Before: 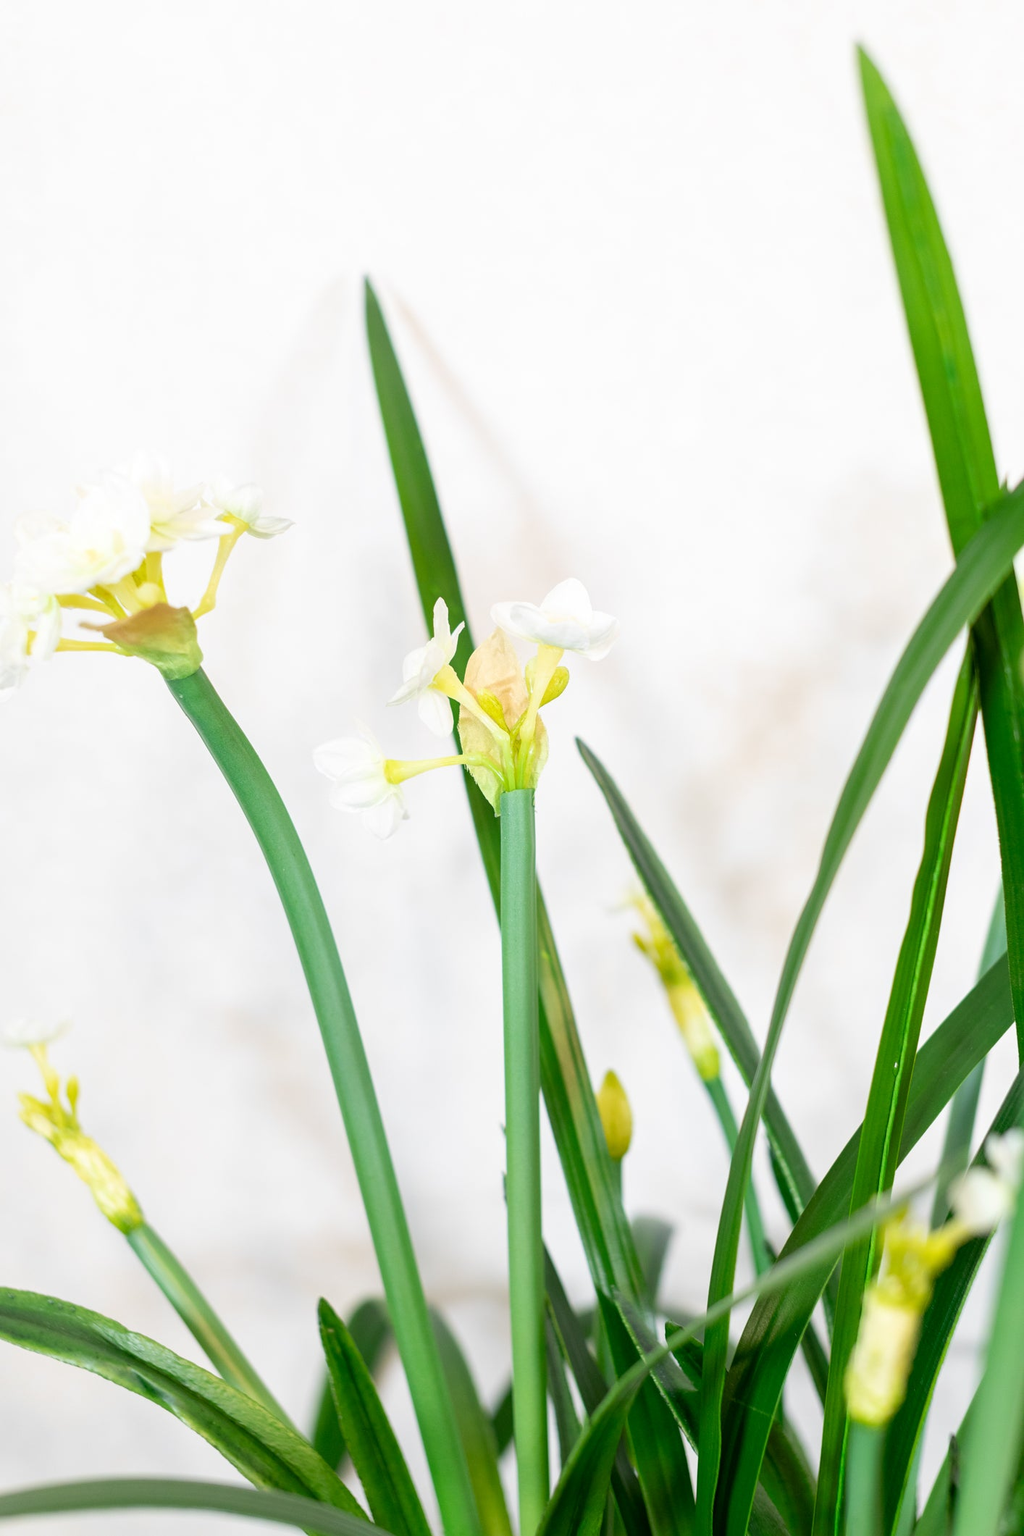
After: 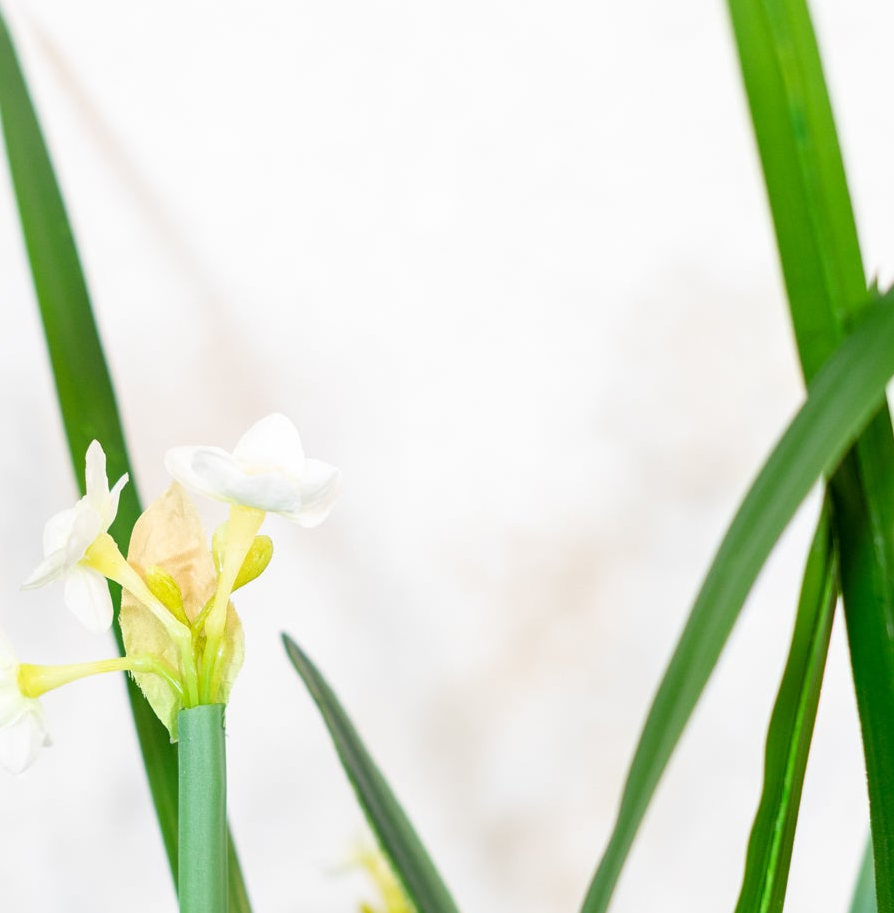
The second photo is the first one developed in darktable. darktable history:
crop: left 36.302%, top 18.154%, right 0.469%, bottom 38.789%
